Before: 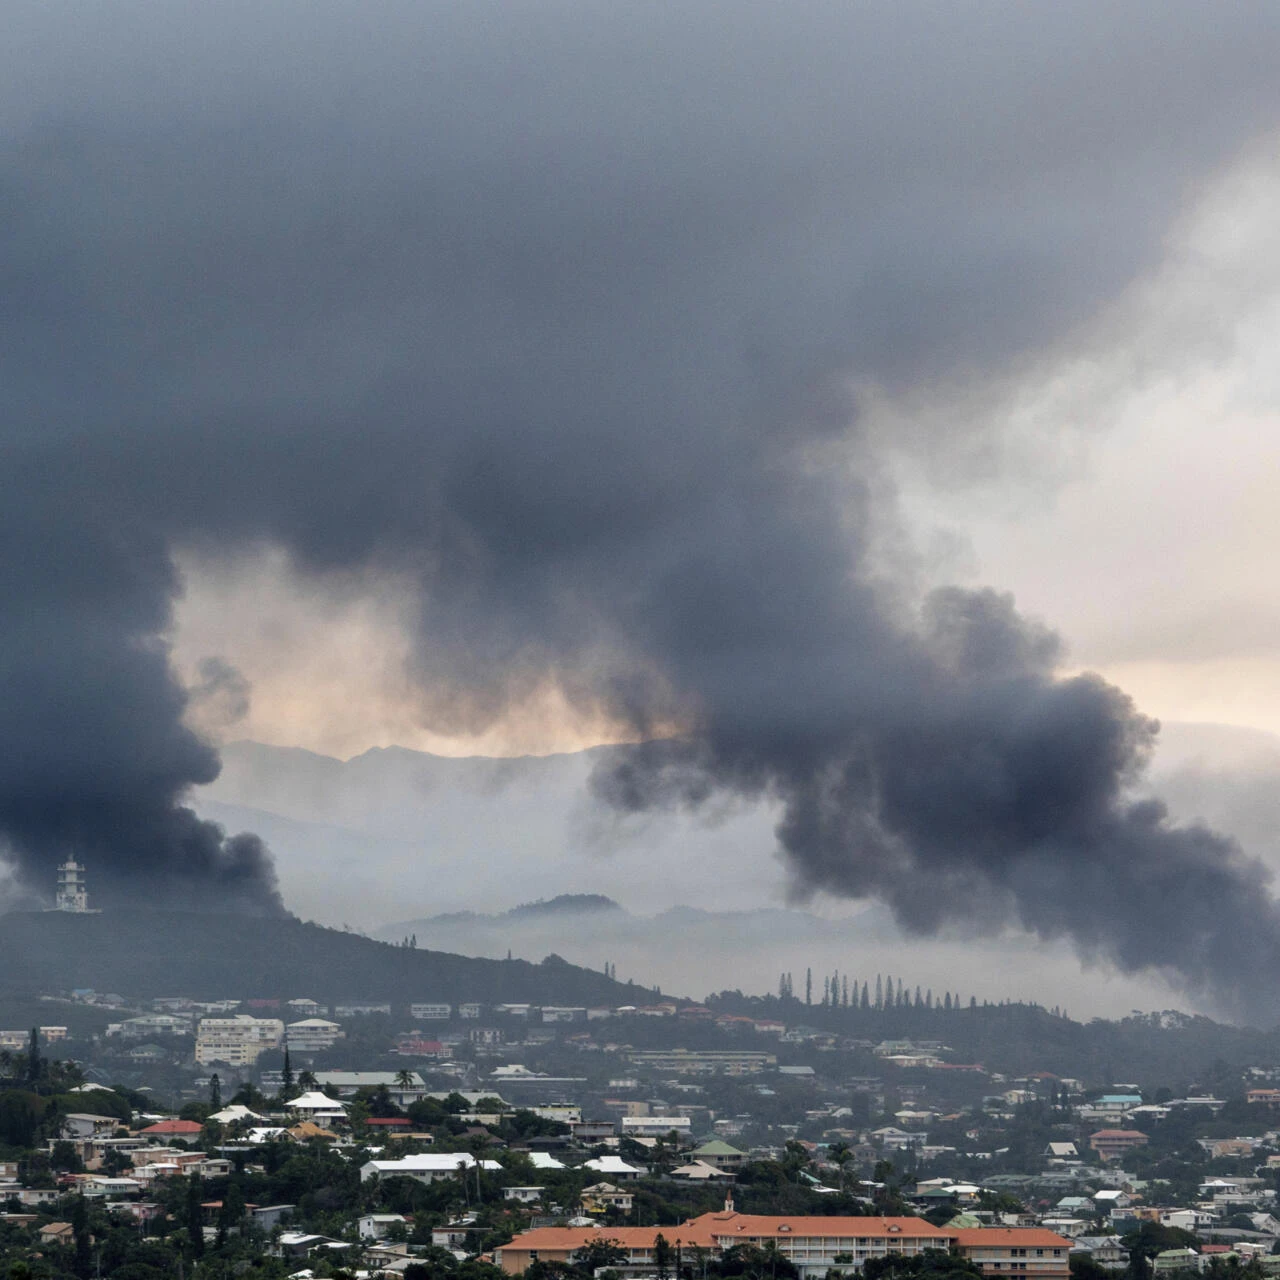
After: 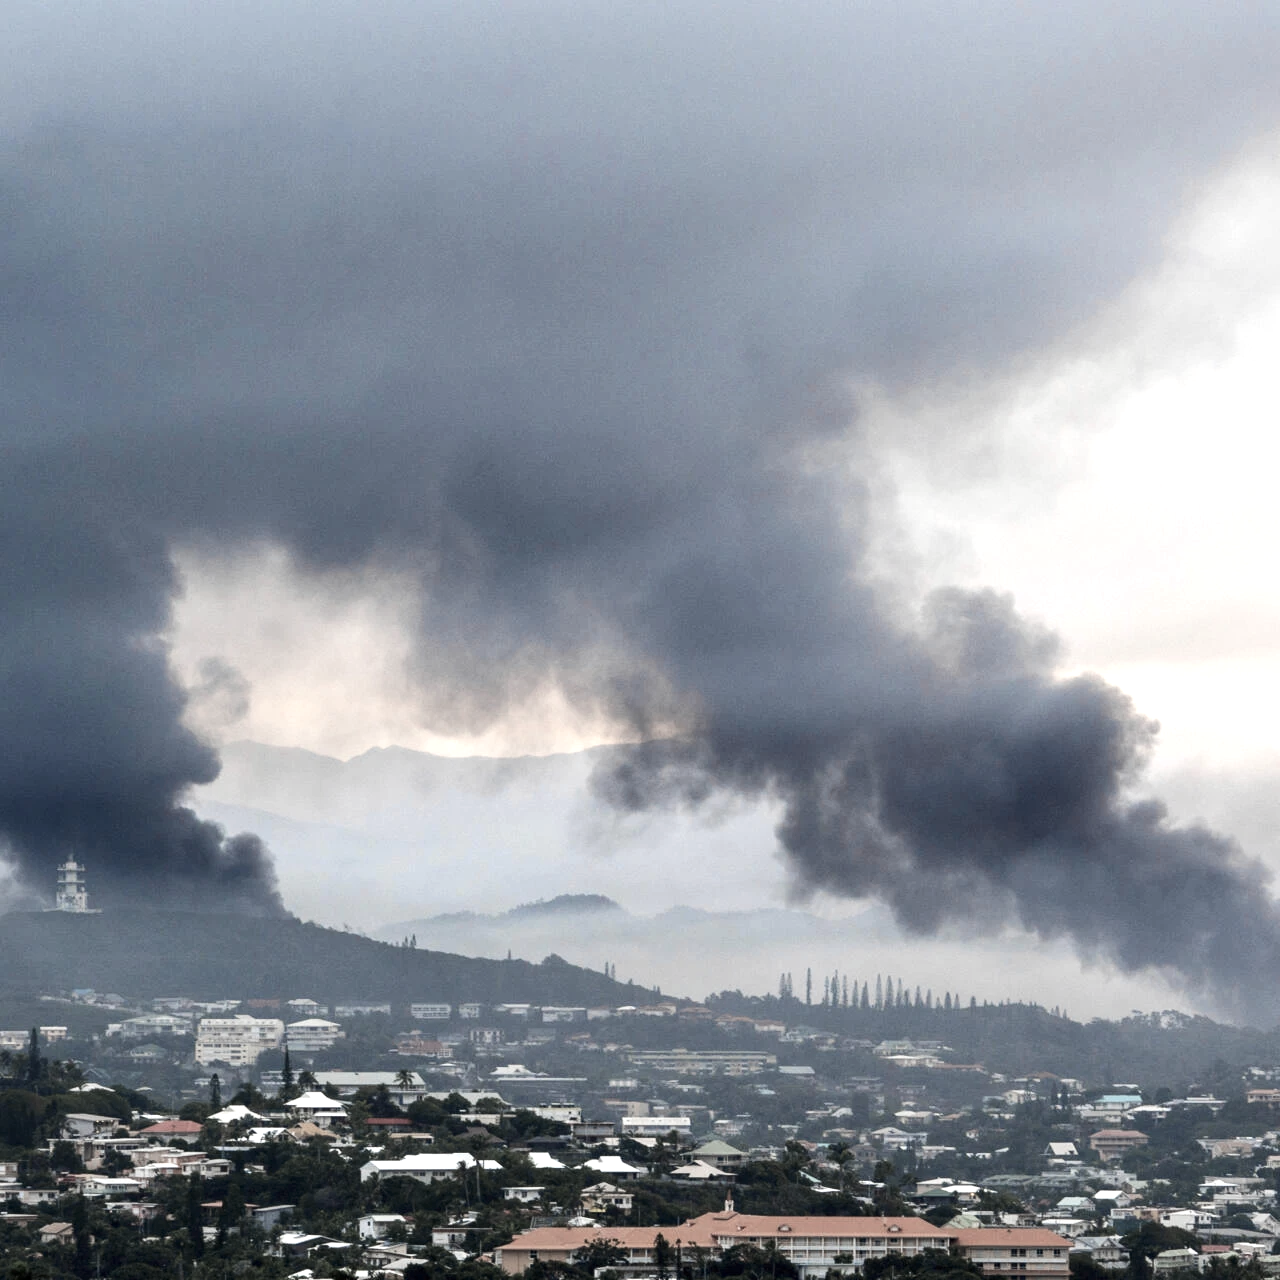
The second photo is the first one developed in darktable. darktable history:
tone equalizer: edges refinement/feathering 500, mask exposure compensation -1.57 EV, preserve details no
exposure: exposure 0.609 EV, compensate highlight preservation false
contrast brightness saturation: contrast 0.155, saturation 0.312
color zones: curves: ch1 [(0.238, 0.163) (0.476, 0.2) (0.733, 0.322) (0.848, 0.134)]
